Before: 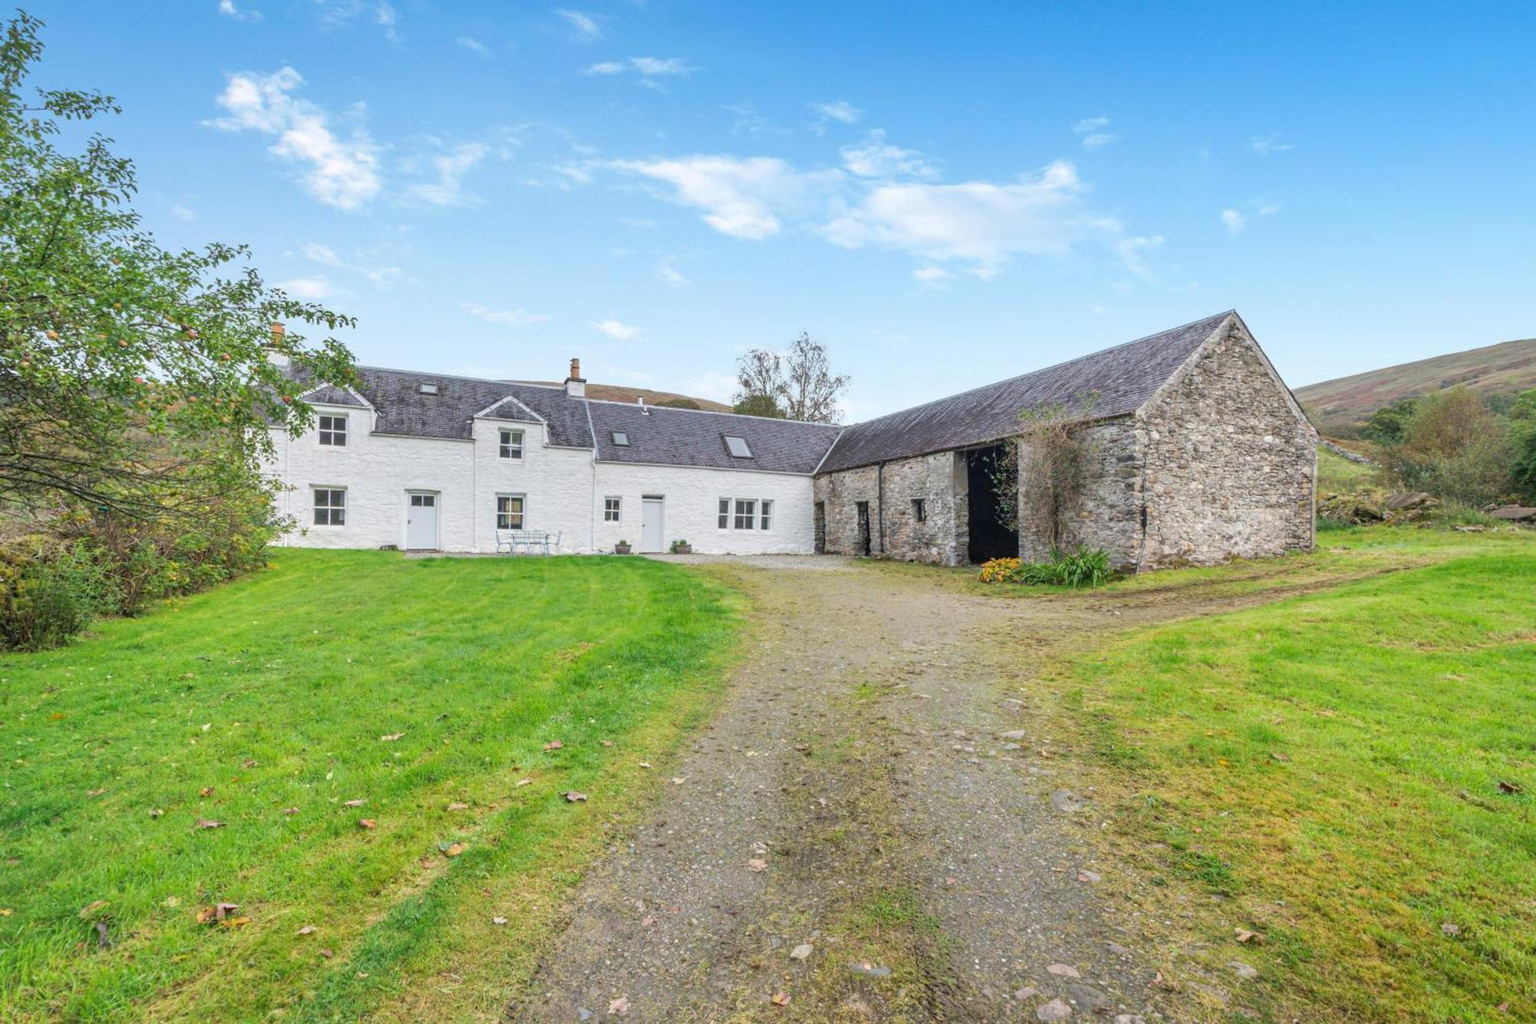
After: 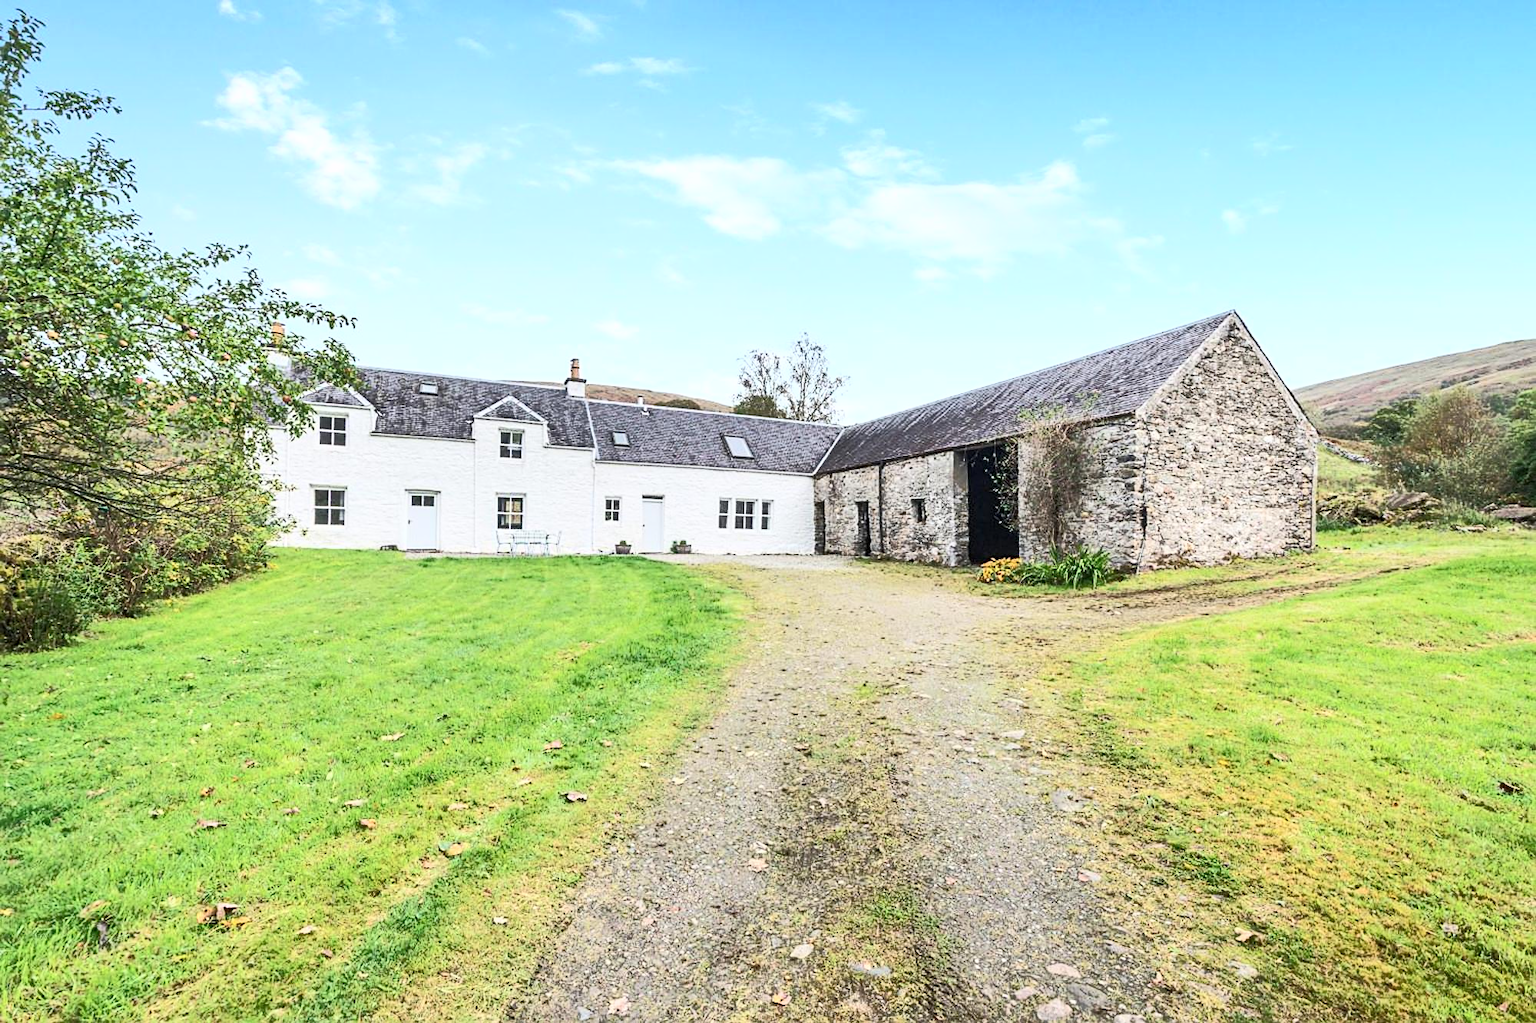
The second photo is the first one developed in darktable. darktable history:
sharpen: on, module defaults
tone curve: curves: ch0 [(0, 0) (0.003, 0.003) (0.011, 0.008) (0.025, 0.018) (0.044, 0.04) (0.069, 0.062) (0.1, 0.09) (0.136, 0.121) (0.177, 0.158) (0.224, 0.197) (0.277, 0.255) (0.335, 0.314) (0.399, 0.391) (0.468, 0.496) (0.543, 0.683) (0.623, 0.801) (0.709, 0.883) (0.801, 0.94) (0.898, 0.984) (1, 1)], color space Lab, independent channels
